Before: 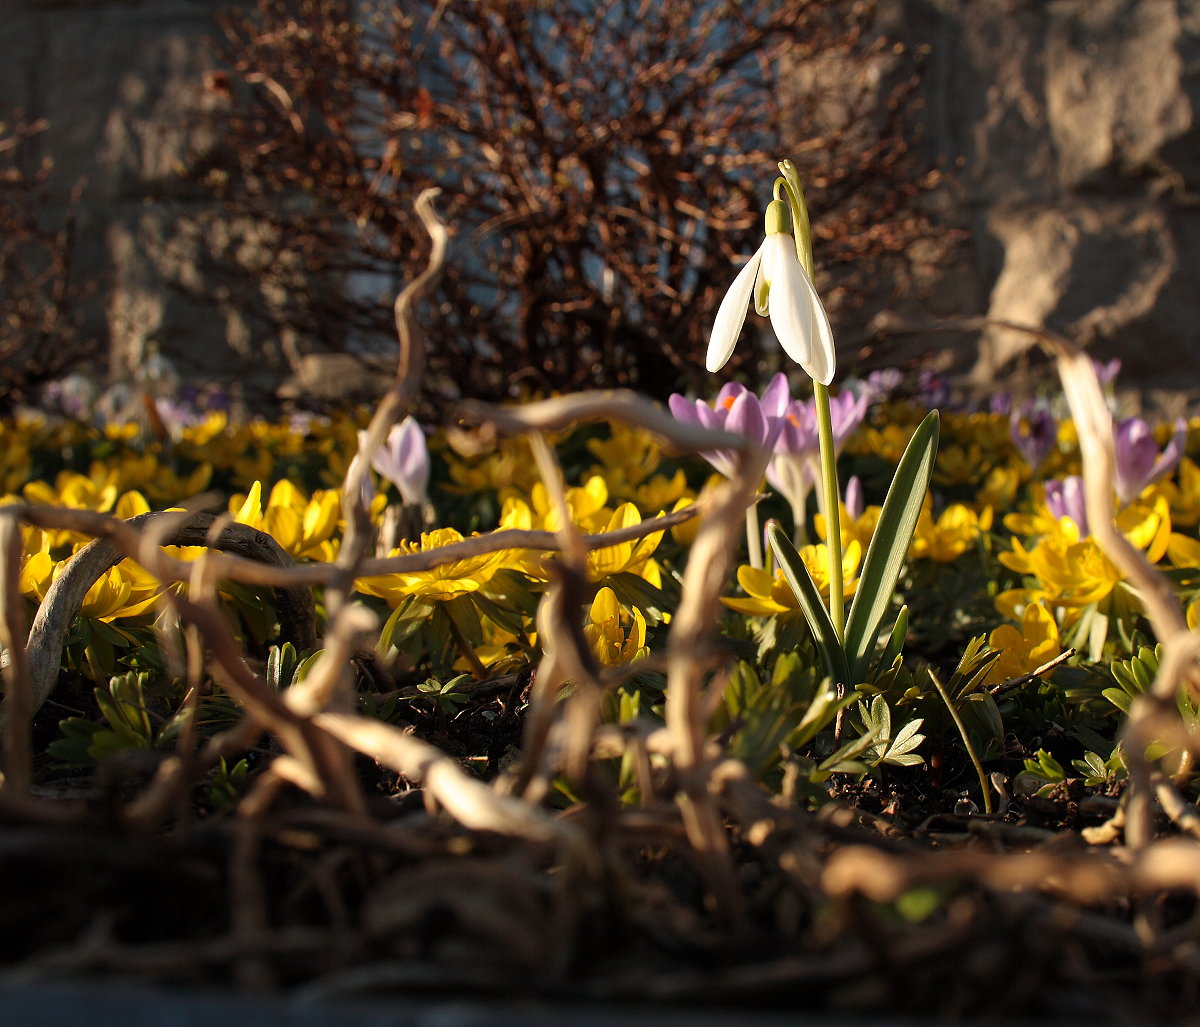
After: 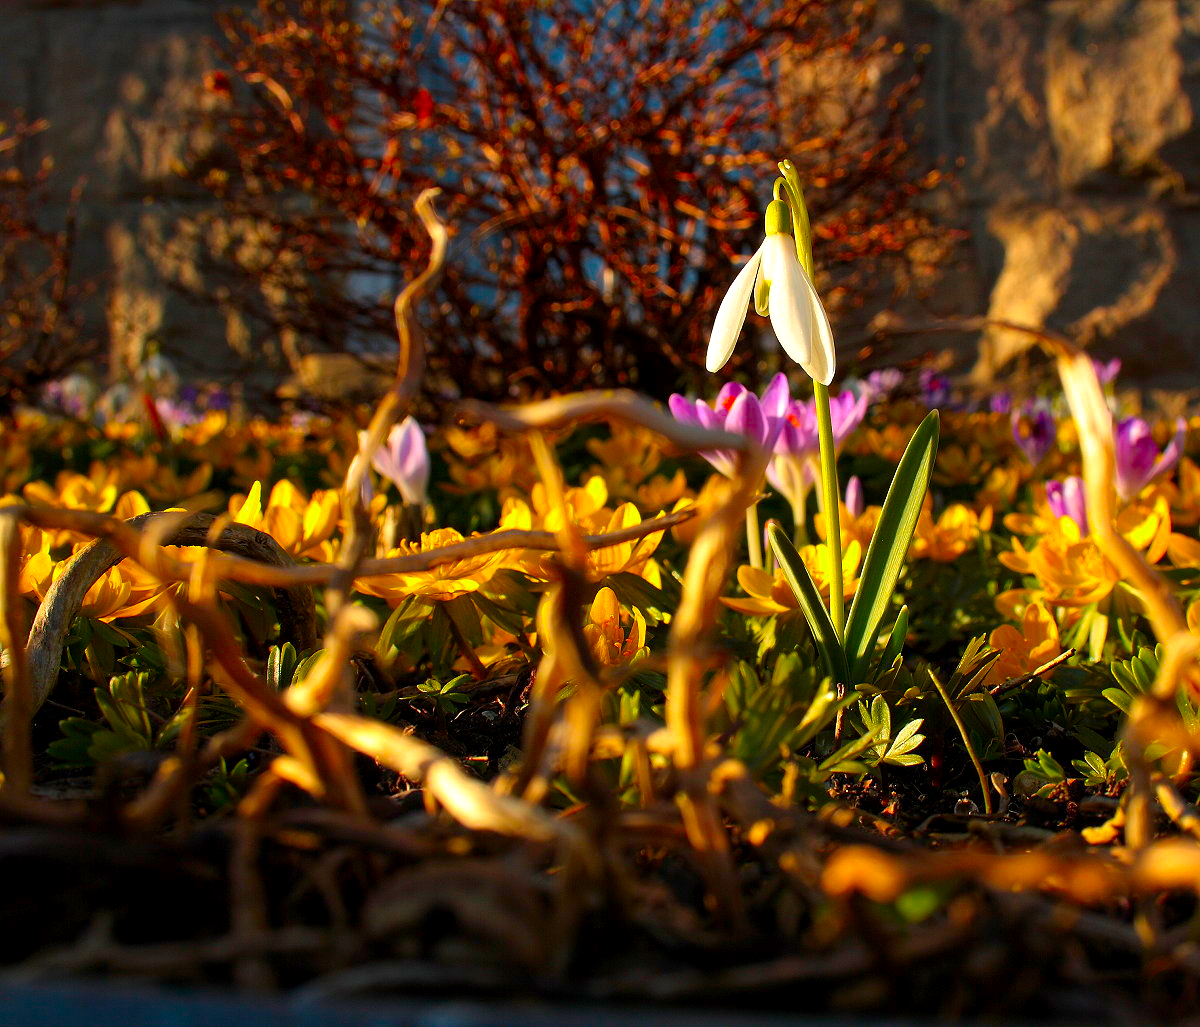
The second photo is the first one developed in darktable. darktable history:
color correction: highlights b* -0.021, saturation 2.16
local contrast: highlights 106%, shadows 102%, detail 119%, midtone range 0.2
